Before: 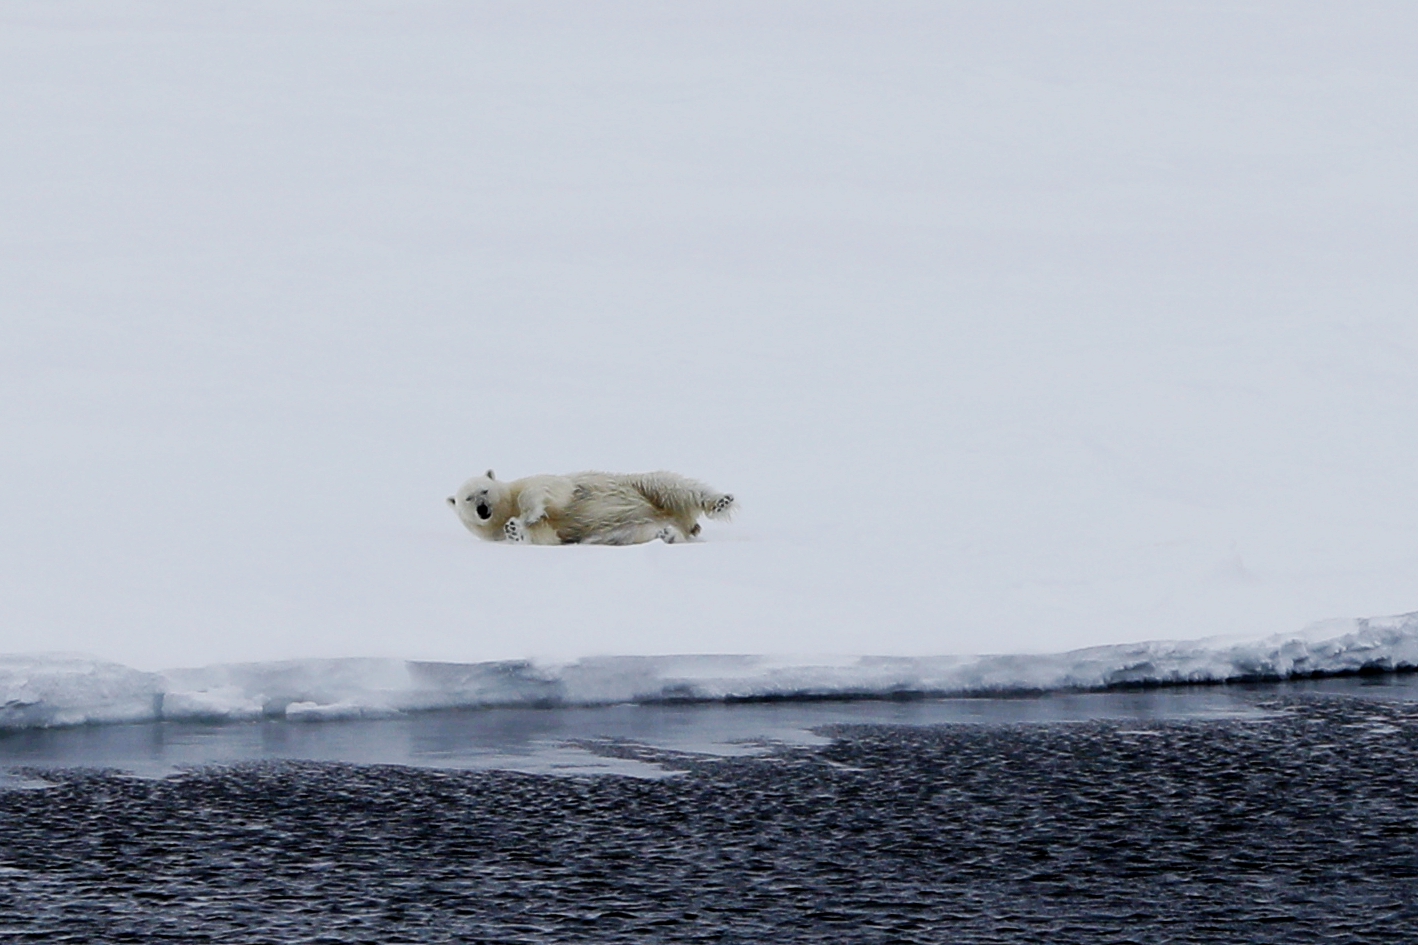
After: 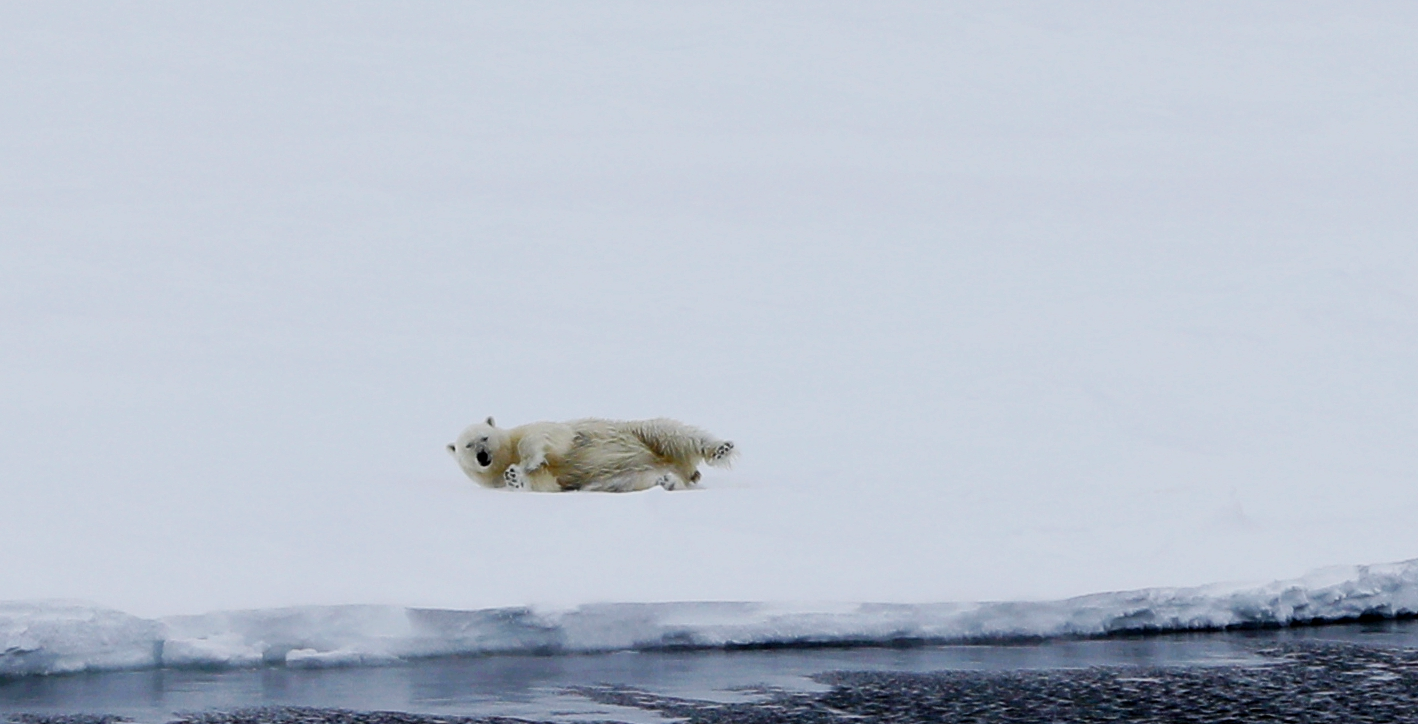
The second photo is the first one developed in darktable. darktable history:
contrast brightness saturation: saturation -0.17
crop: top 5.667%, bottom 17.637%
color balance rgb: linear chroma grading › global chroma 15%, perceptual saturation grading › global saturation 30%
